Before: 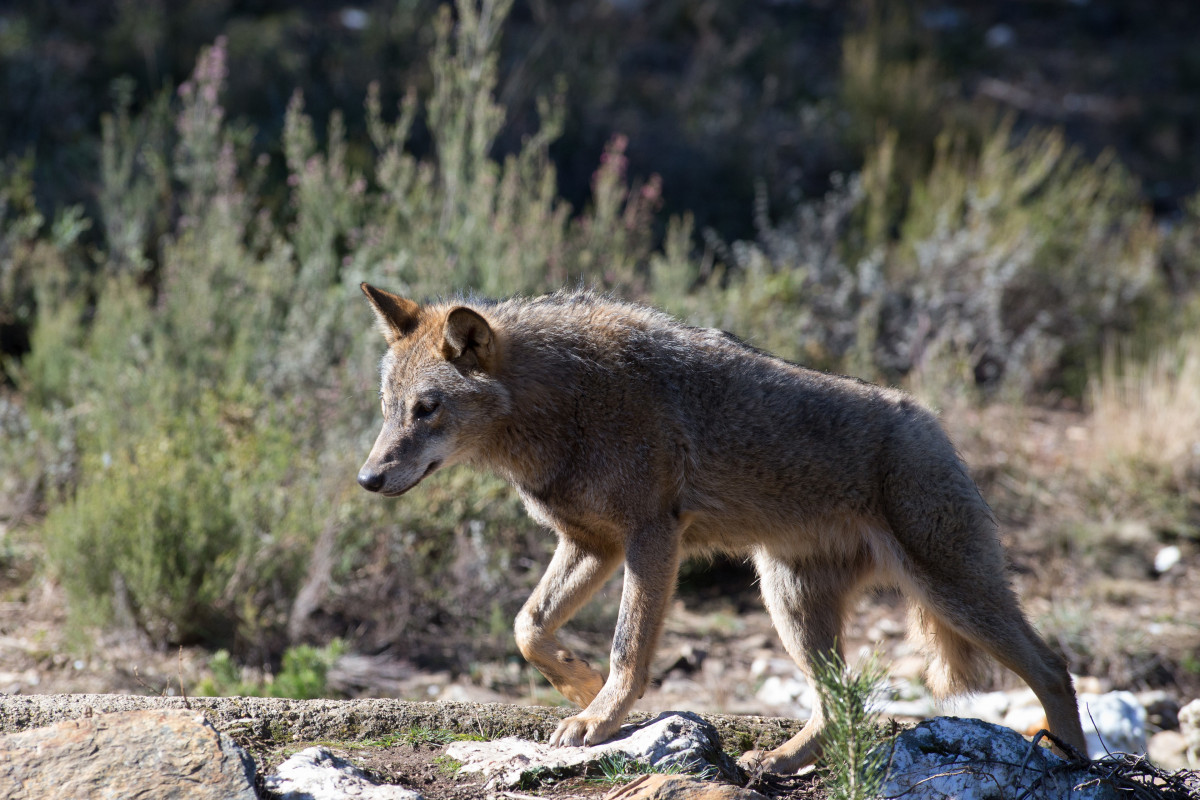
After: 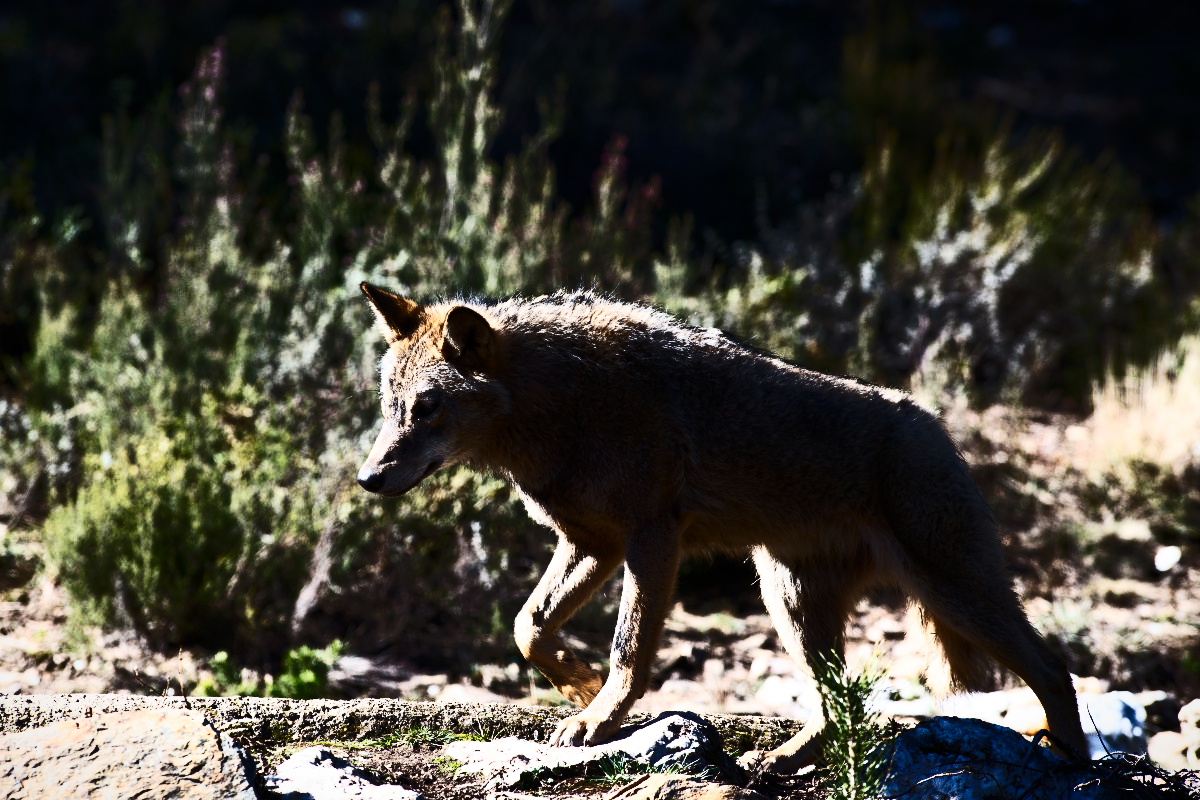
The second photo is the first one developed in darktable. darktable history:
vignetting: fall-off start 99.24%, brightness -0.247, saturation 0.15, width/height ratio 1.304
color balance rgb: perceptual saturation grading › global saturation 0.976%, perceptual brilliance grading › highlights 2.342%, perceptual brilliance grading › mid-tones -49.933%, perceptual brilliance grading › shadows -49.574%
base curve: curves: ch0 [(0, 0) (0.032, 0.025) (0.121, 0.166) (0.206, 0.329) (0.605, 0.79) (1, 1)], preserve colors none
exposure: compensate highlight preservation false
contrast brightness saturation: contrast 0.375, brightness 0.097
color correction: highlights b* 0.033, saturation 1.28
